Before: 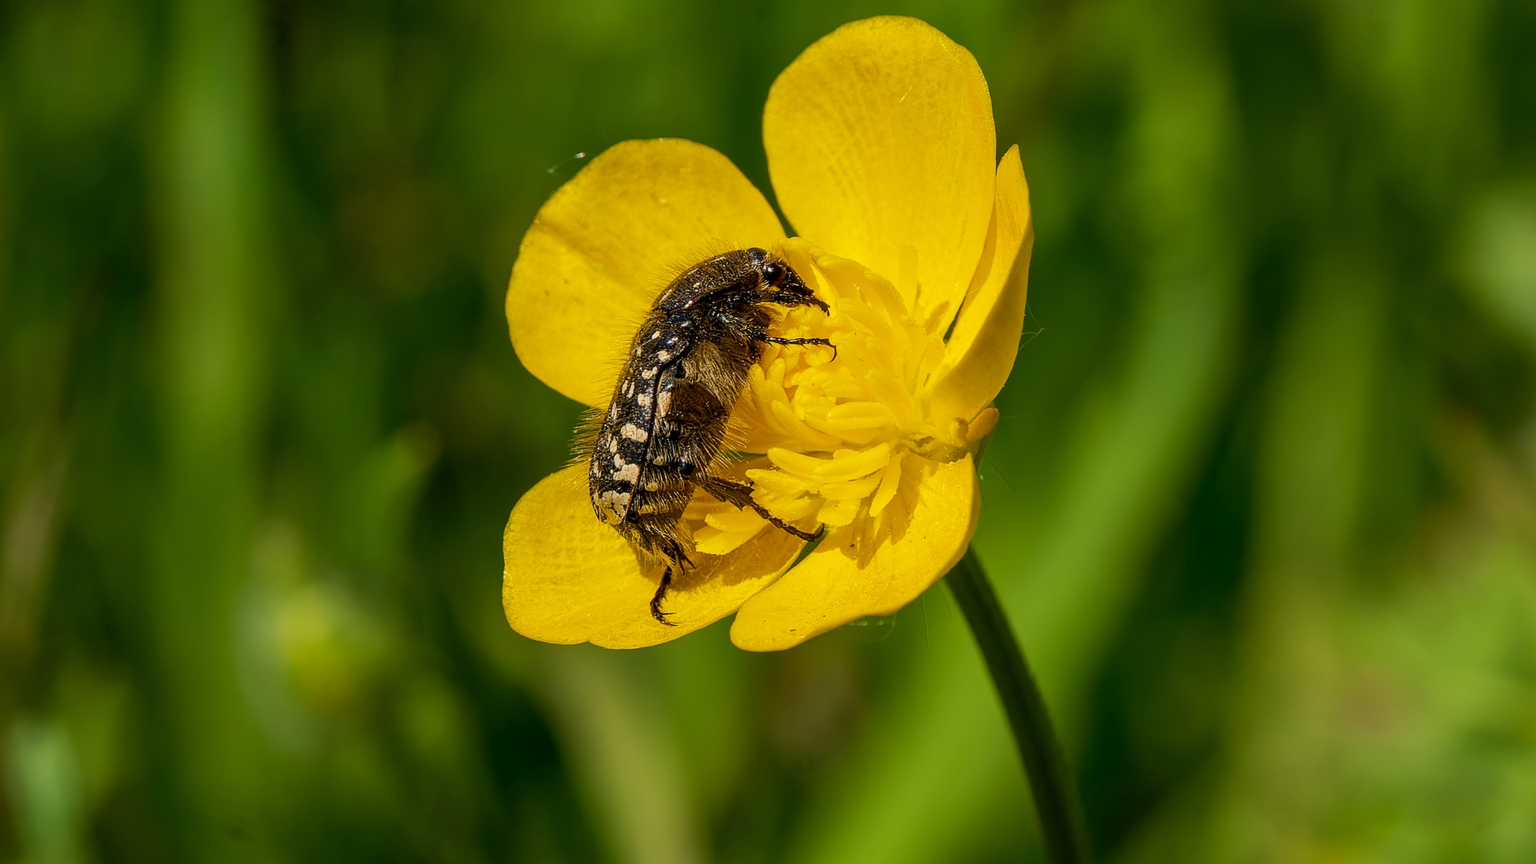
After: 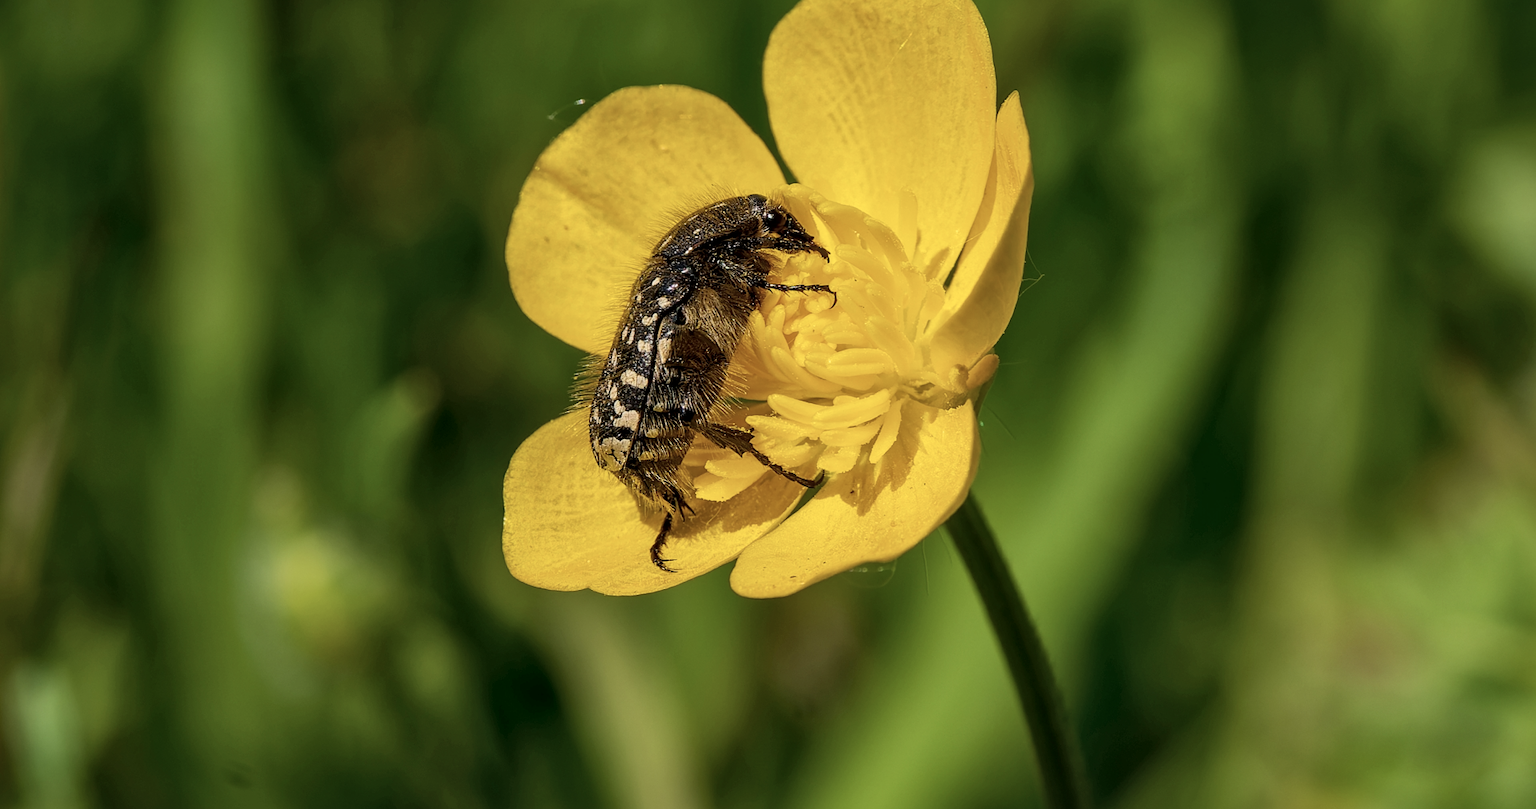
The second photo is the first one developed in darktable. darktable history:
crop and rotate: top 6.25%
color correction: saturation 0.8
local contrast: mode bilateral grid, contrast 20, coarseness 50, detail 130%, midtone range 0.2
